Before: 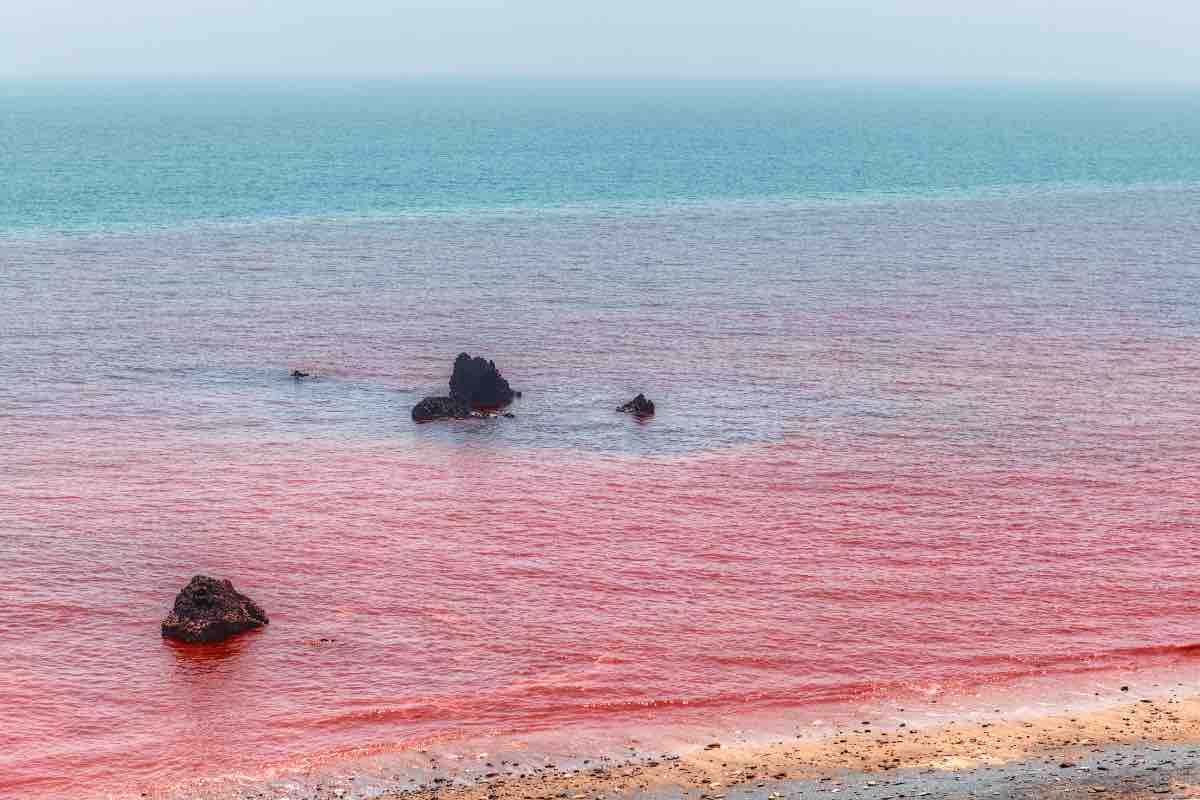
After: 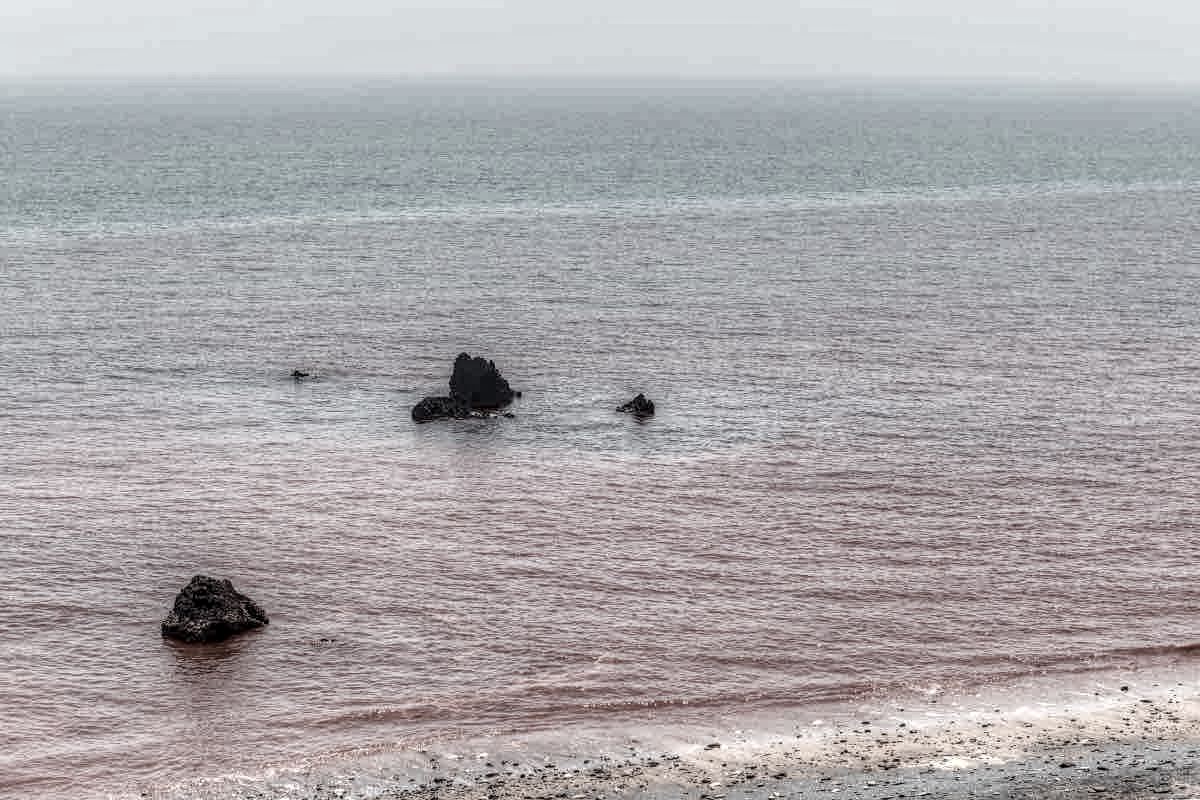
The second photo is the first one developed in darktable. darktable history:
local contrast: highlights 28%, detail 150%
color correction: highlights b* 0.049, saturation 0.21
